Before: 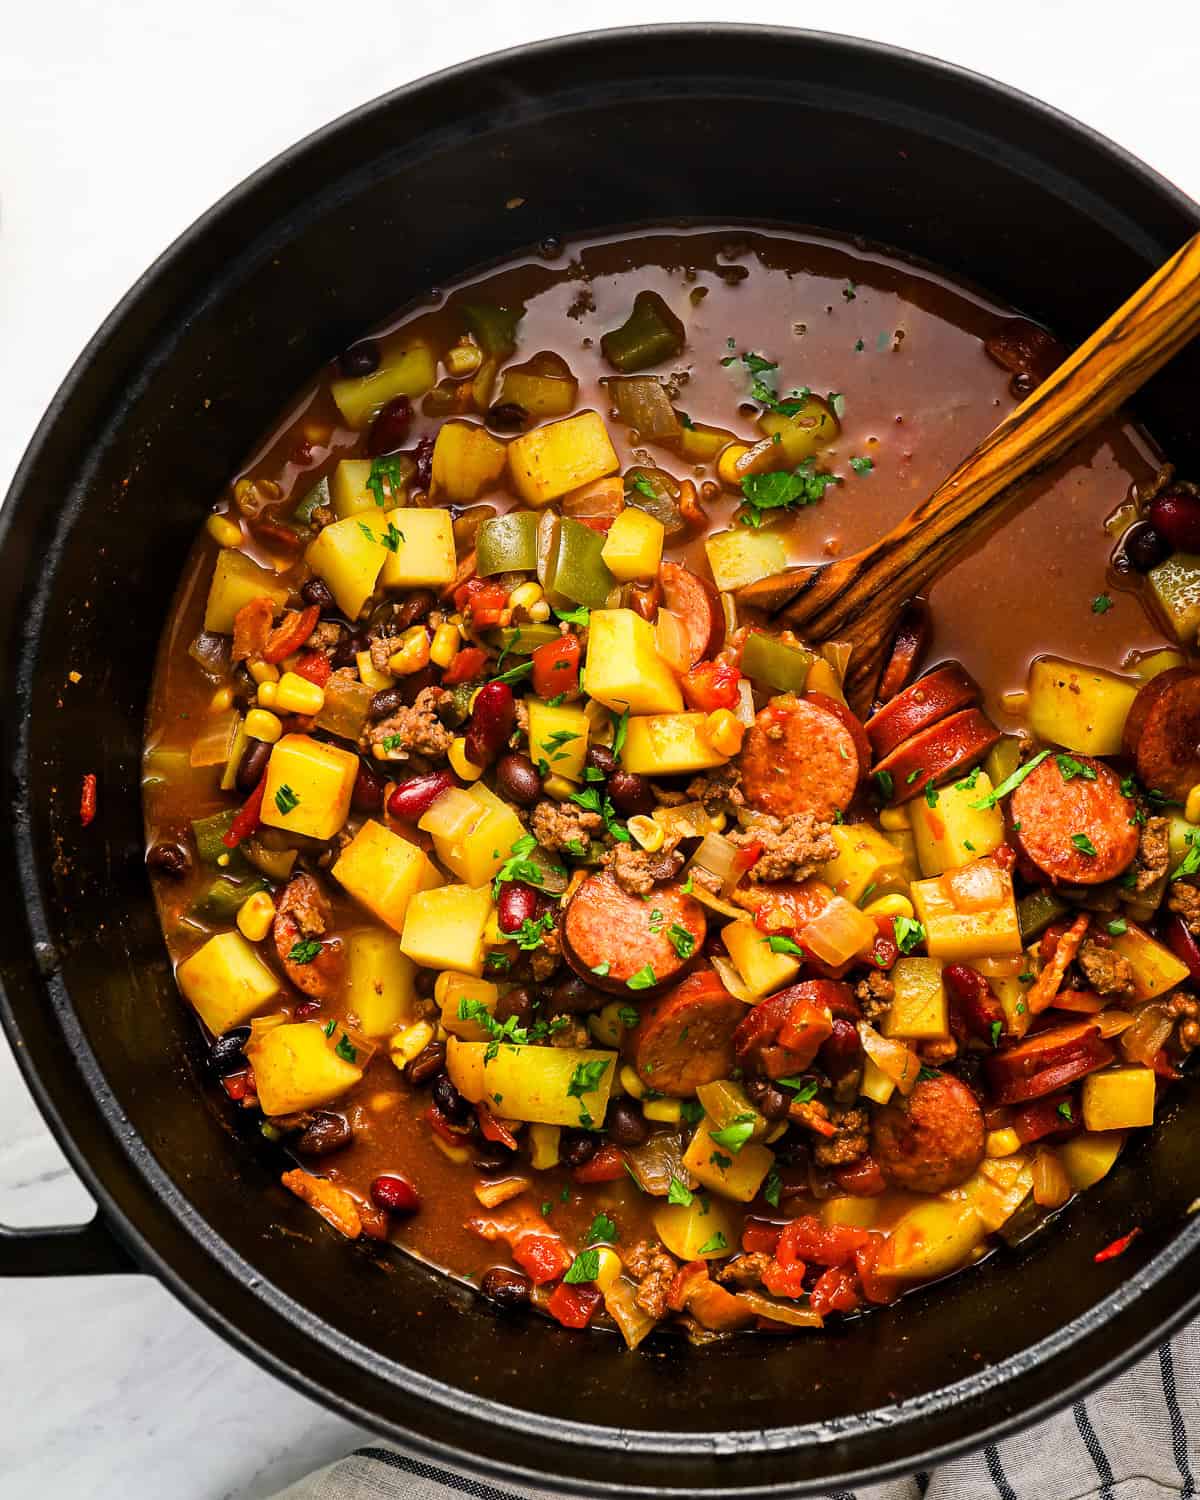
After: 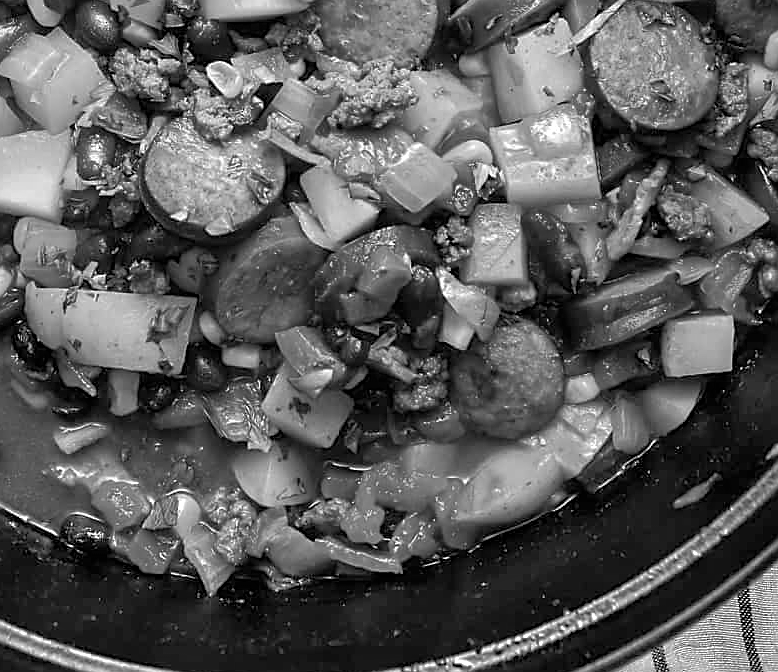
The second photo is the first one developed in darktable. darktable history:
color calibration: output gray [0.253, 0.26, 0.487, 0], illuminant as shot in camera, x 0.359, y 0.363, temperature 4553.41 K
sharpen: on, module defaults
shadows and highlights: on, module defaults
crop and rotate: left 35.104%, top 50.292%, bottom 4.849%
exposure: exposure 0.504 EV, compensate exposure bias true, compensate highlight preservation false
